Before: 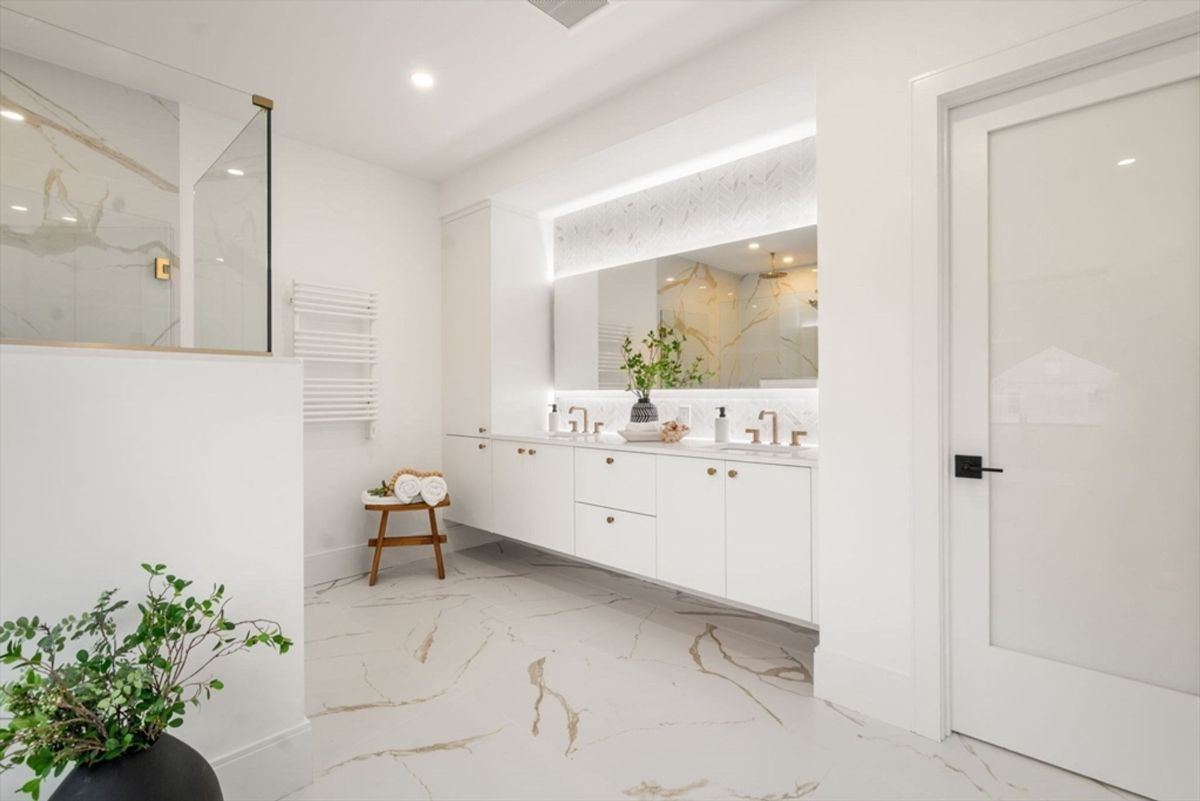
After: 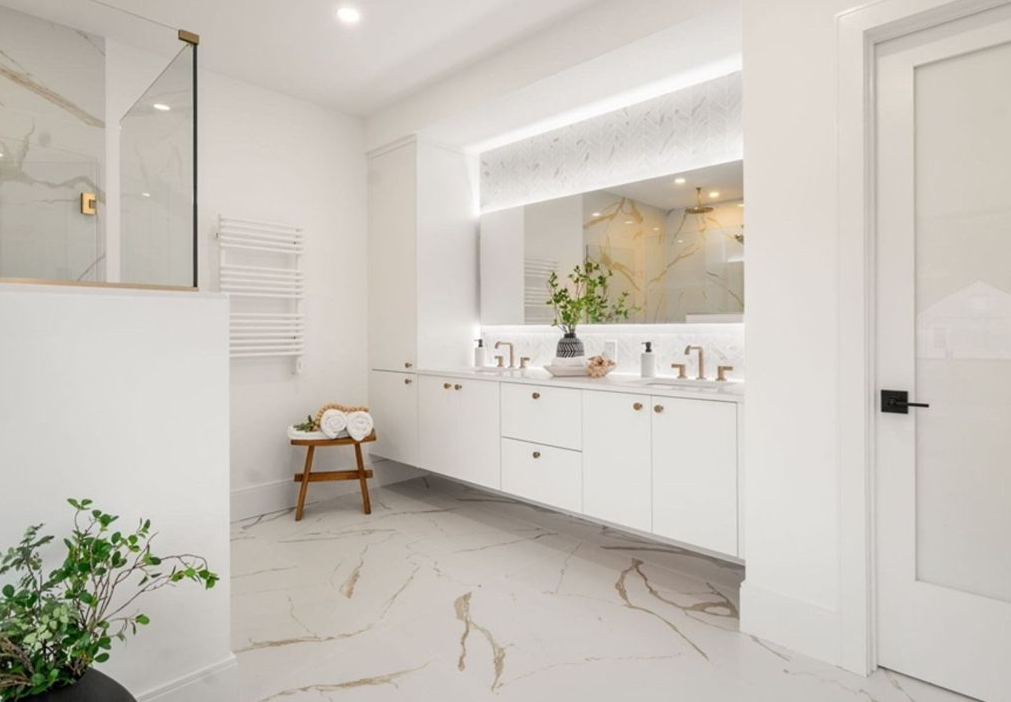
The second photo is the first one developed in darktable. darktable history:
crop: left 6.171%, top 8.231%, right 9.527%, bottom 4.103%
